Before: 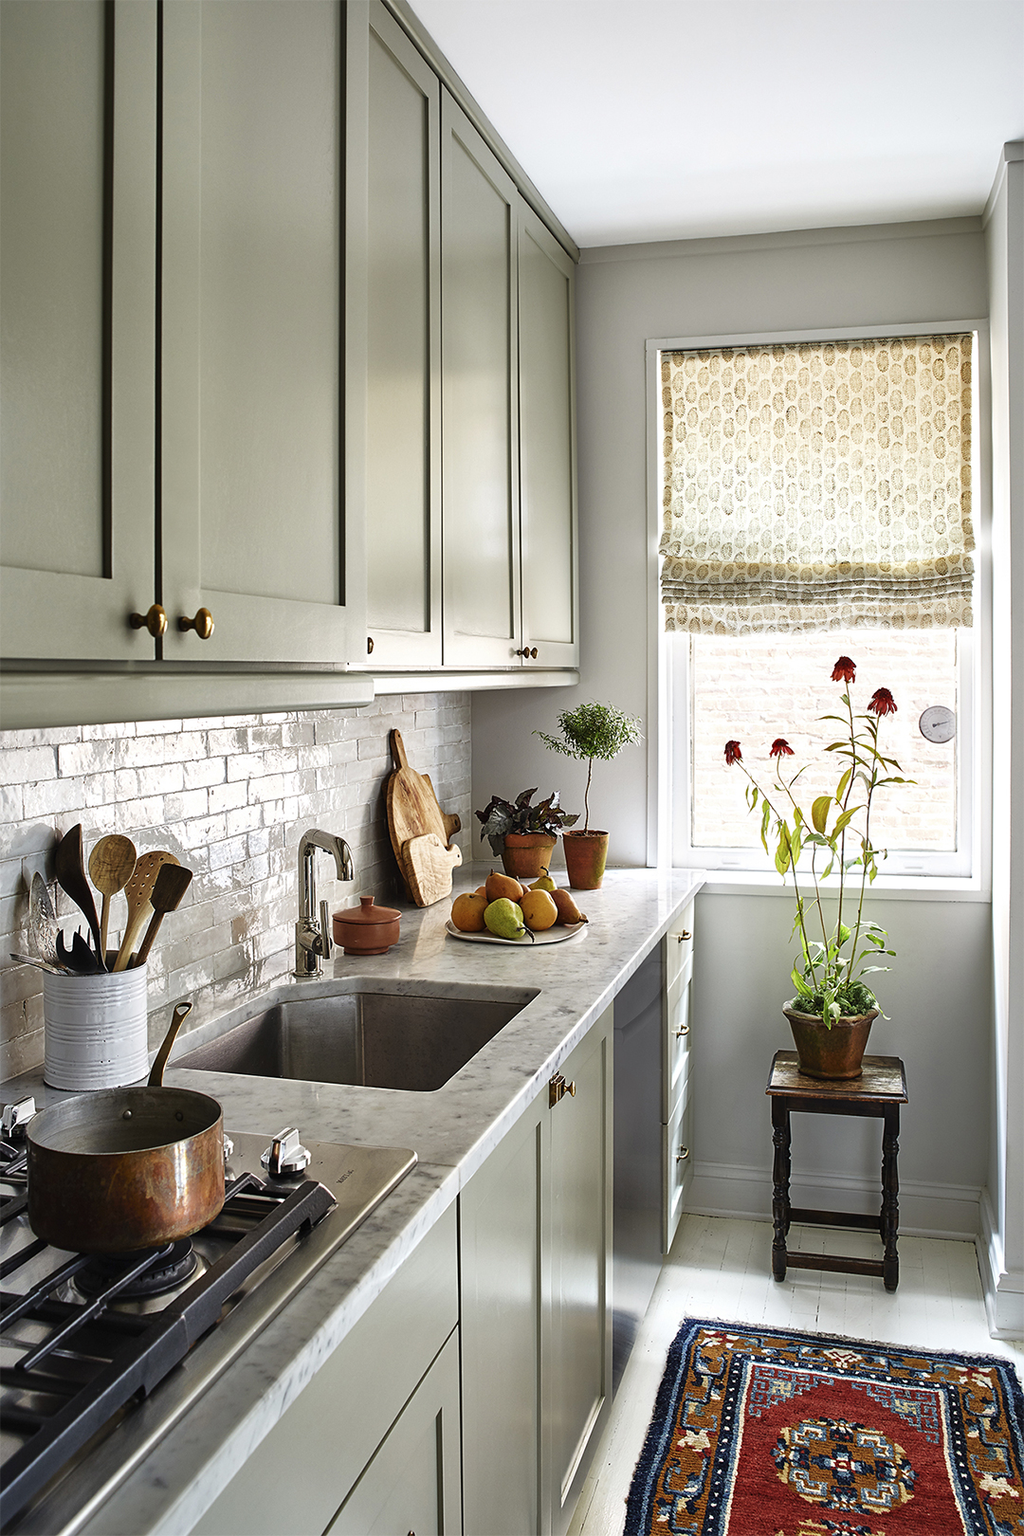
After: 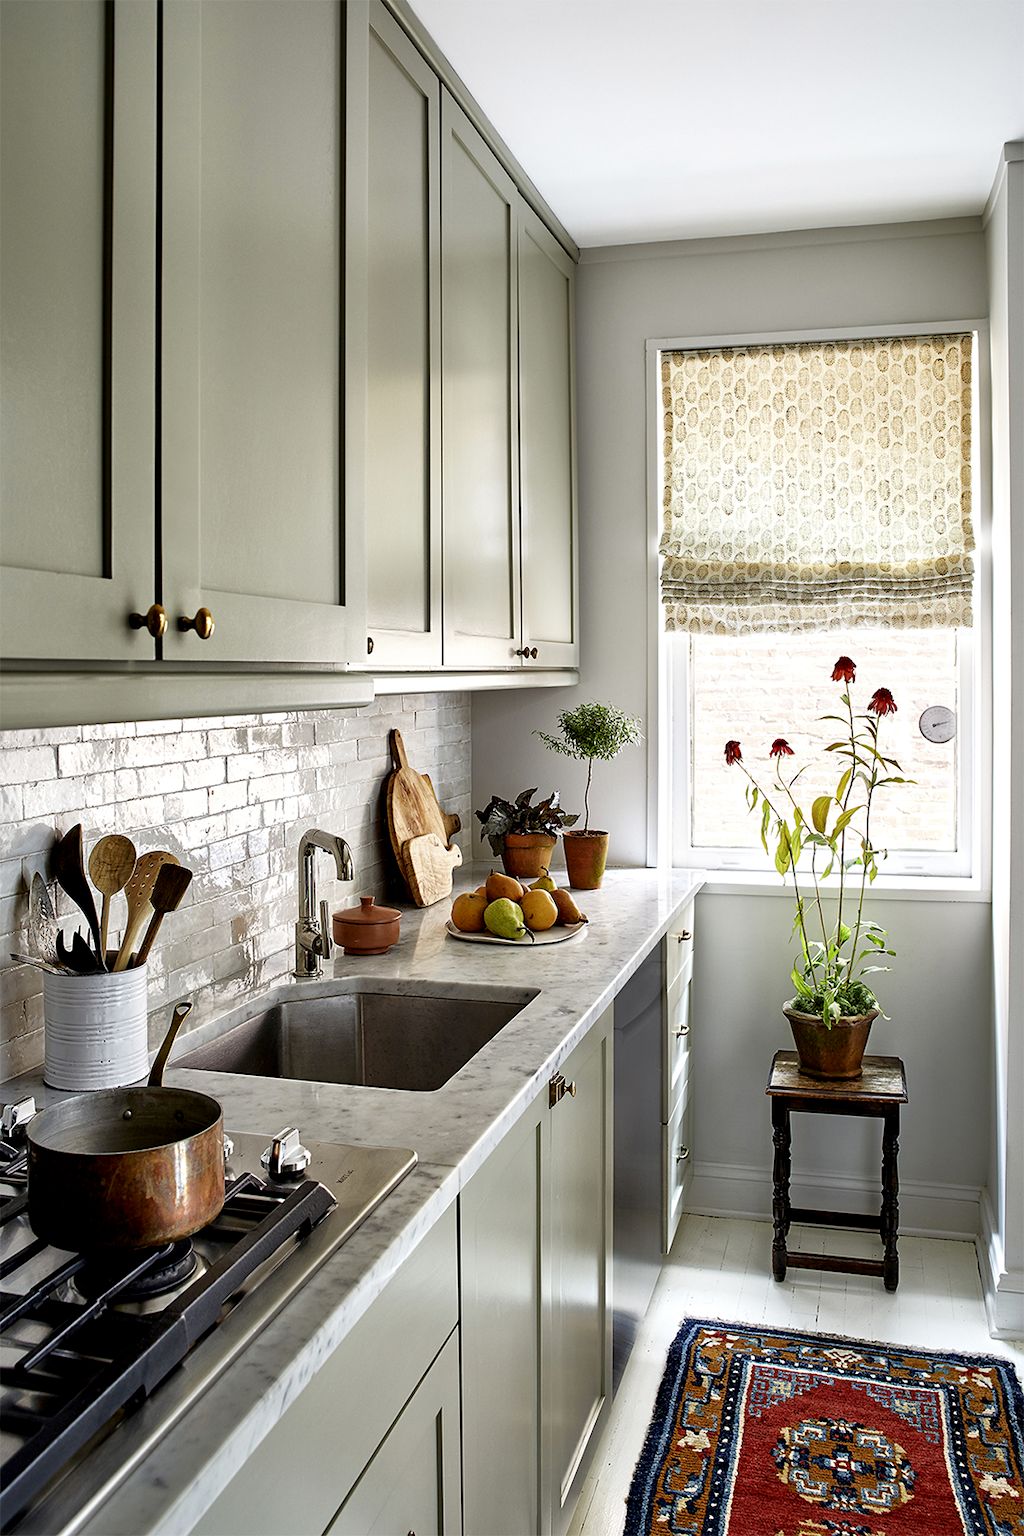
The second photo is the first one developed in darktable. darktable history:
exposure: black level correction 0.009, exposure 0.015 EV, compensate highlight preservation false
